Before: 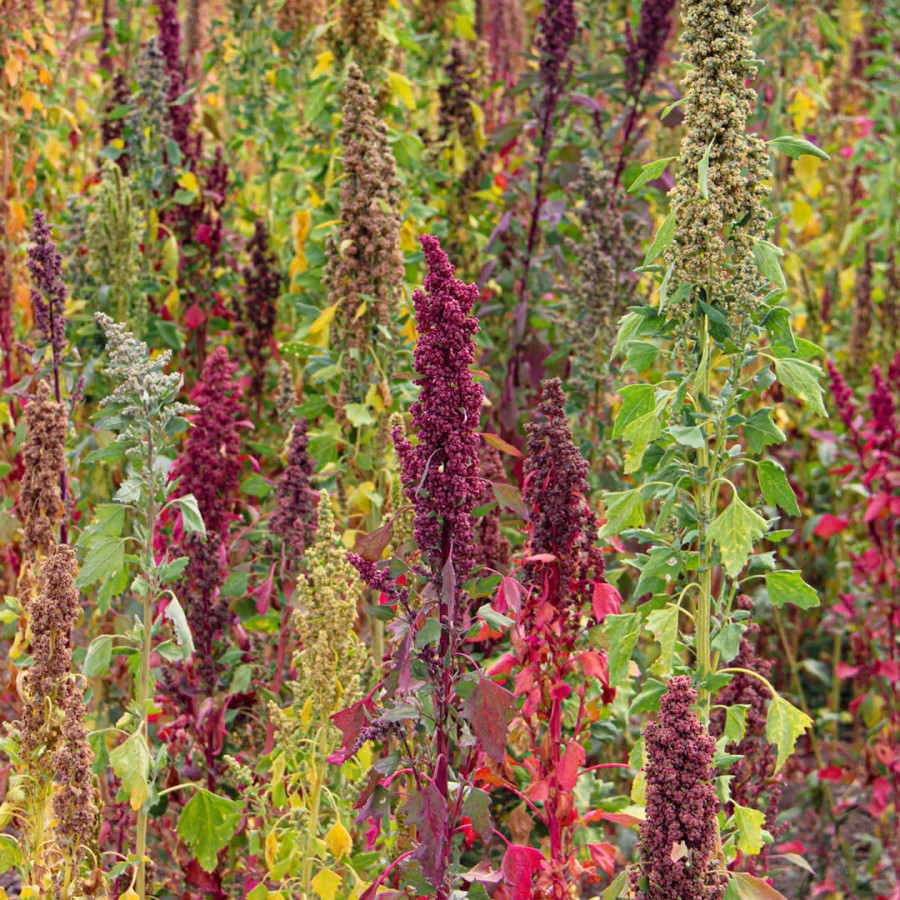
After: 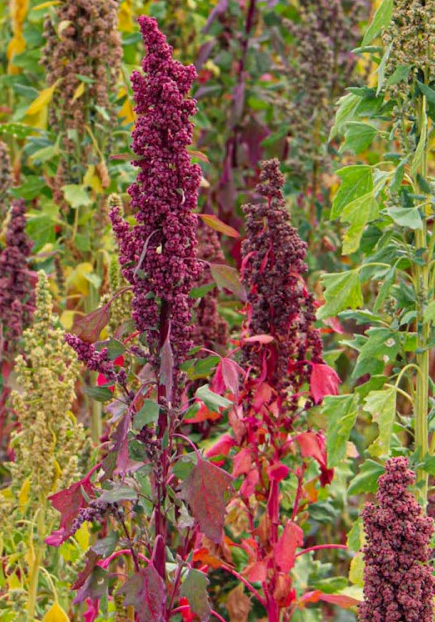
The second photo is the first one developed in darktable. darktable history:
levels: levels [0, 0.492, 0.984]
shadows and highlights: shadows 24.82, white point adjustment -3.05, highlights -30.2, highlights color adjustment 31.41%
crop: left 31.34%, top 24.378%, right 20.255%, bottom 6.461%
